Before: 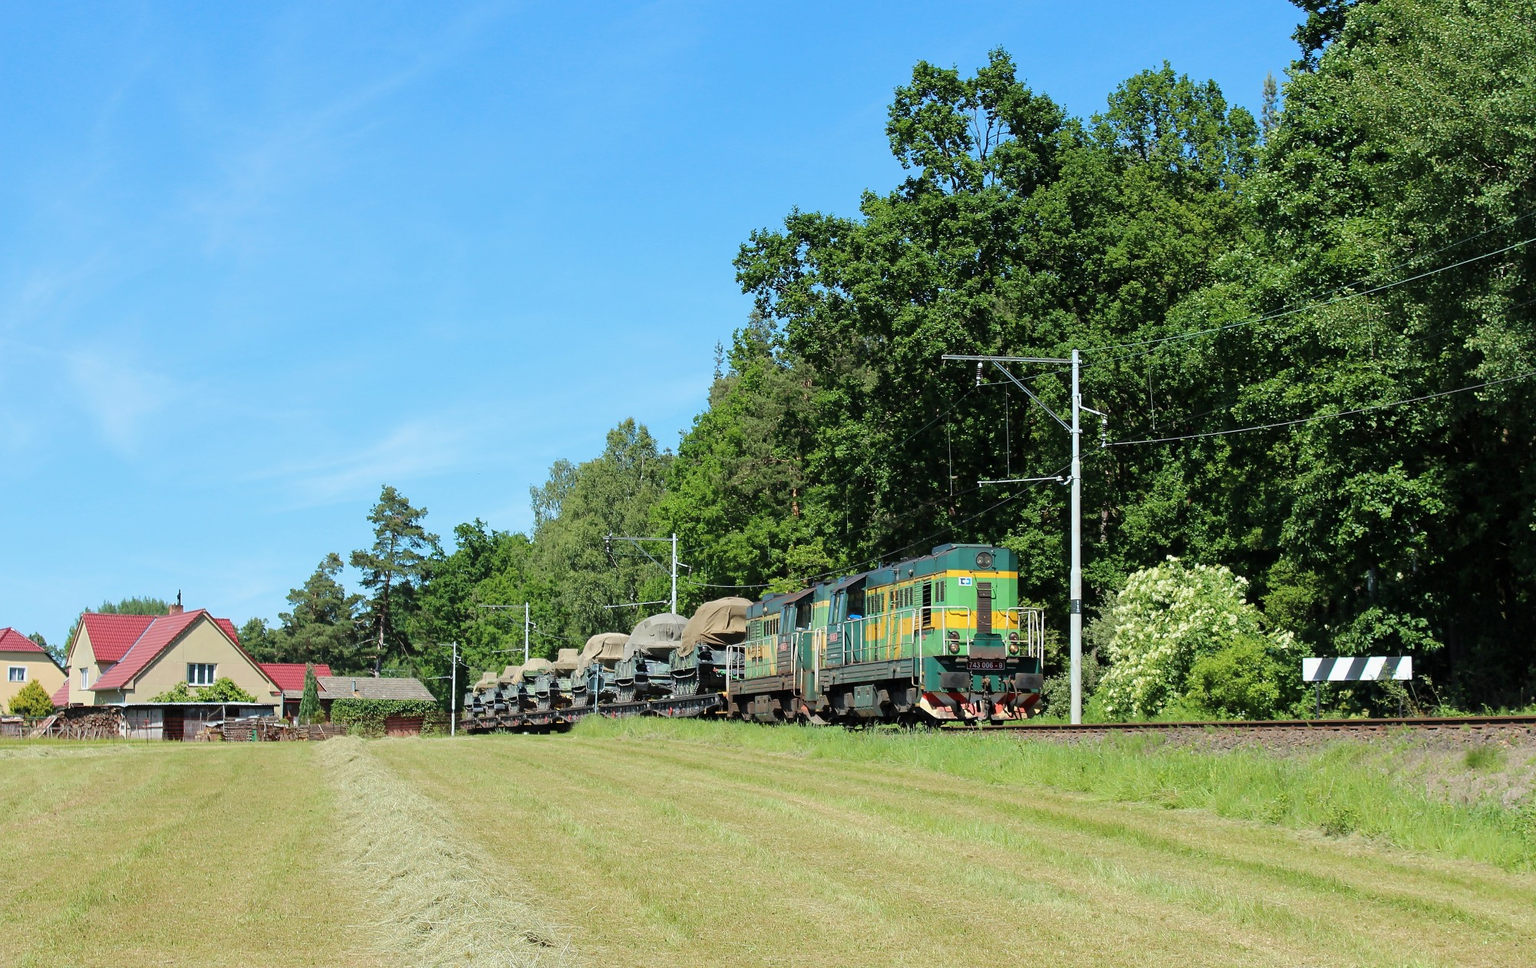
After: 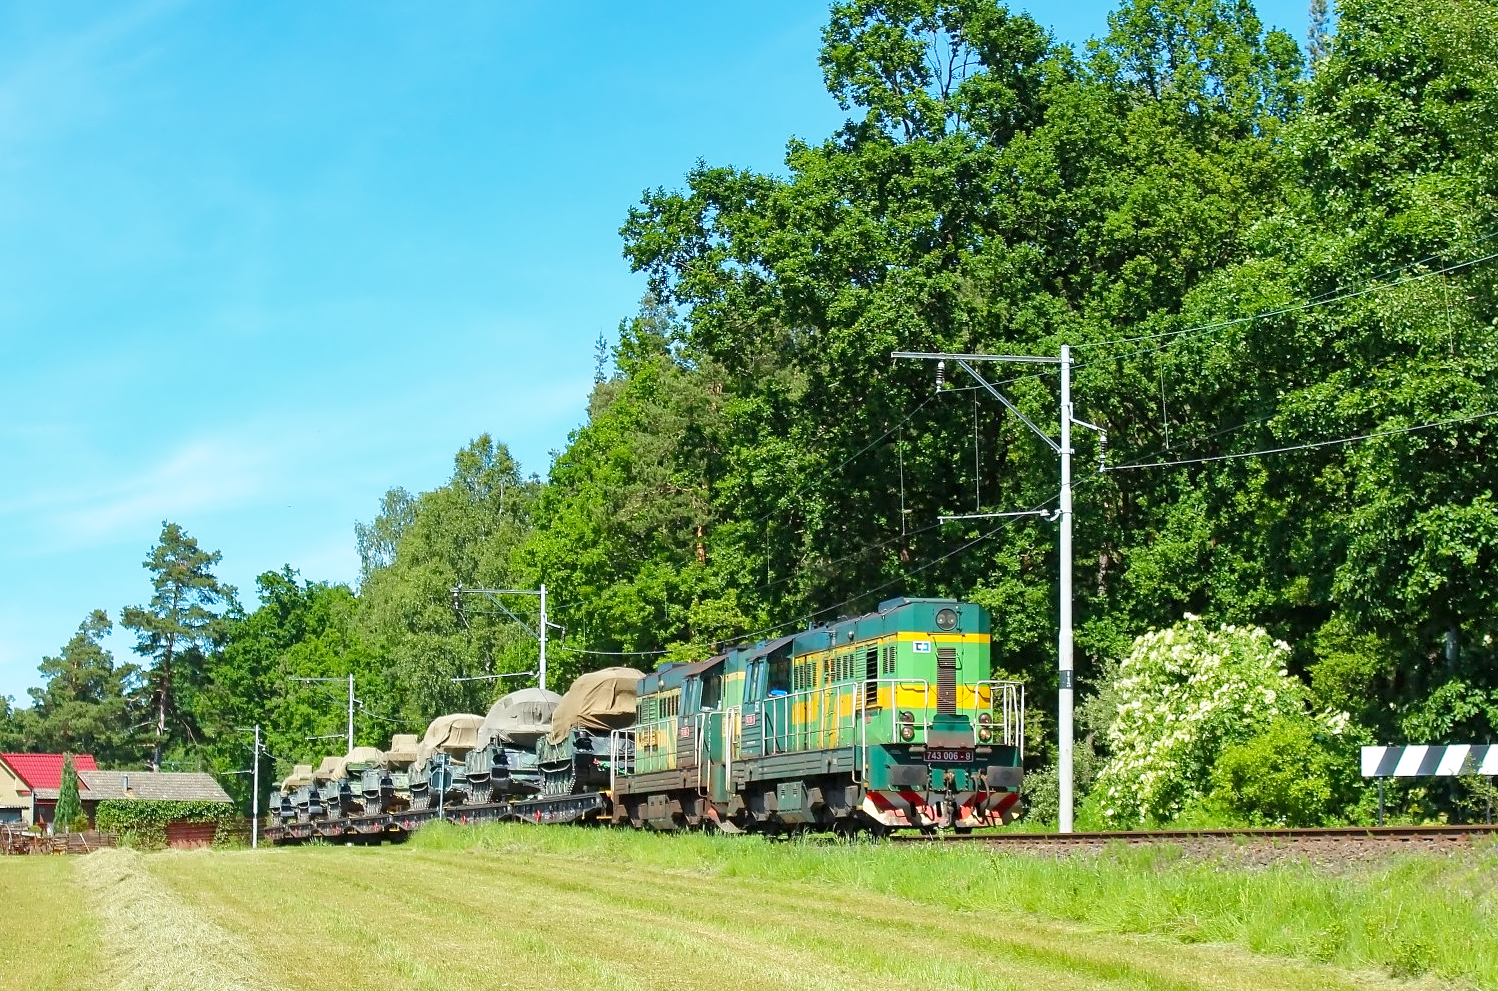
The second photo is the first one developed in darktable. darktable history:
exposure: exposure 0.211 EV, compensate highlight preservation false
shadows and highlights: on, module defaults
color balance rgb: perceptual saturation grading › global saturation 20.719%, perceptual saturation grading › highlights -19.78%, perceptual saturation grading › shadows 29.721%
base curve: curves: ch0 [(0, 0) (0.688, 0.865) (1, 1)], preserve colors none
contrast equalizer: y [[0.5 ×4, 0.524, 0.59], [0.5 ×6], [0.5 ×6], [0, 0, 0, 0.01, 0.045, 0.012], [0, 0, 0, 0.044, 0.195, 0.131]]
crop: left 16.796%, top 8.756%, right 8.269%, bottom 12.59%
